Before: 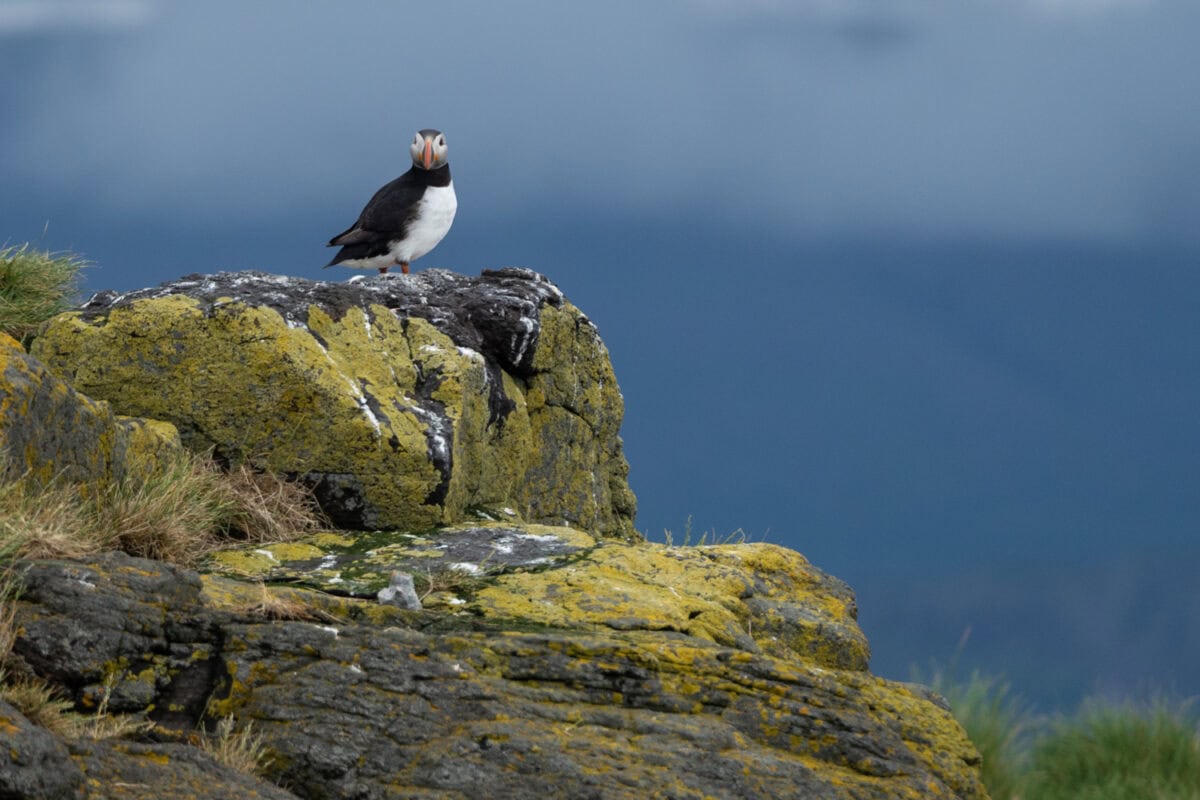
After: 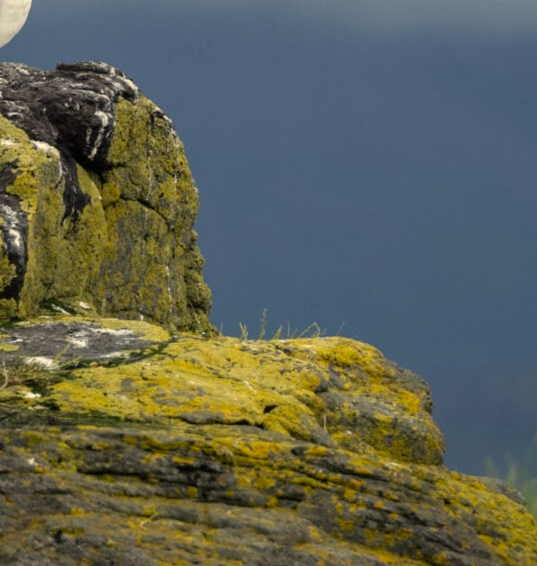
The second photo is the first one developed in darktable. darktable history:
crop: left 35.475%, top 25.815%, right 19.726%, bottom 3.411%
color correction: highlights a* 2.53, highlights b* 22.63
tone equalizer: mask exposure compensation -0.489 EV
